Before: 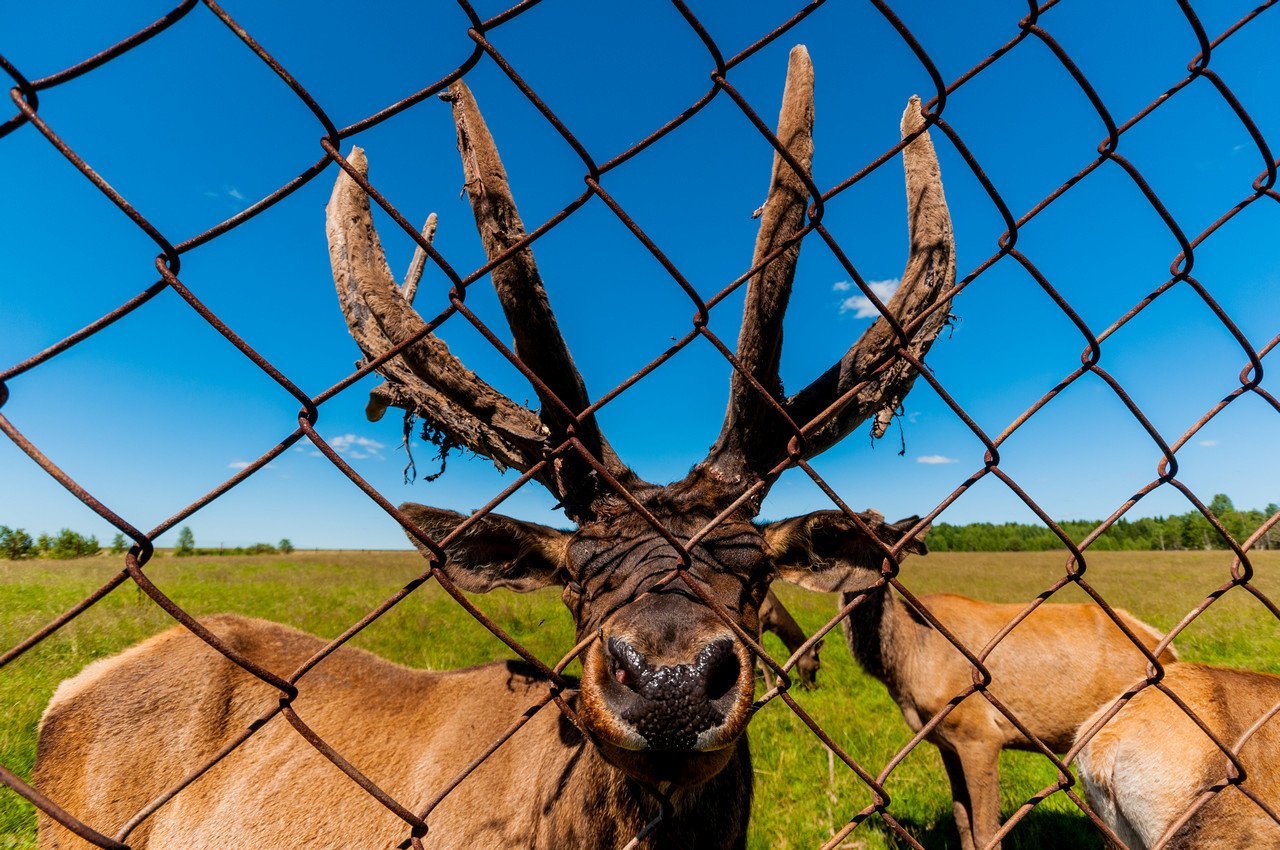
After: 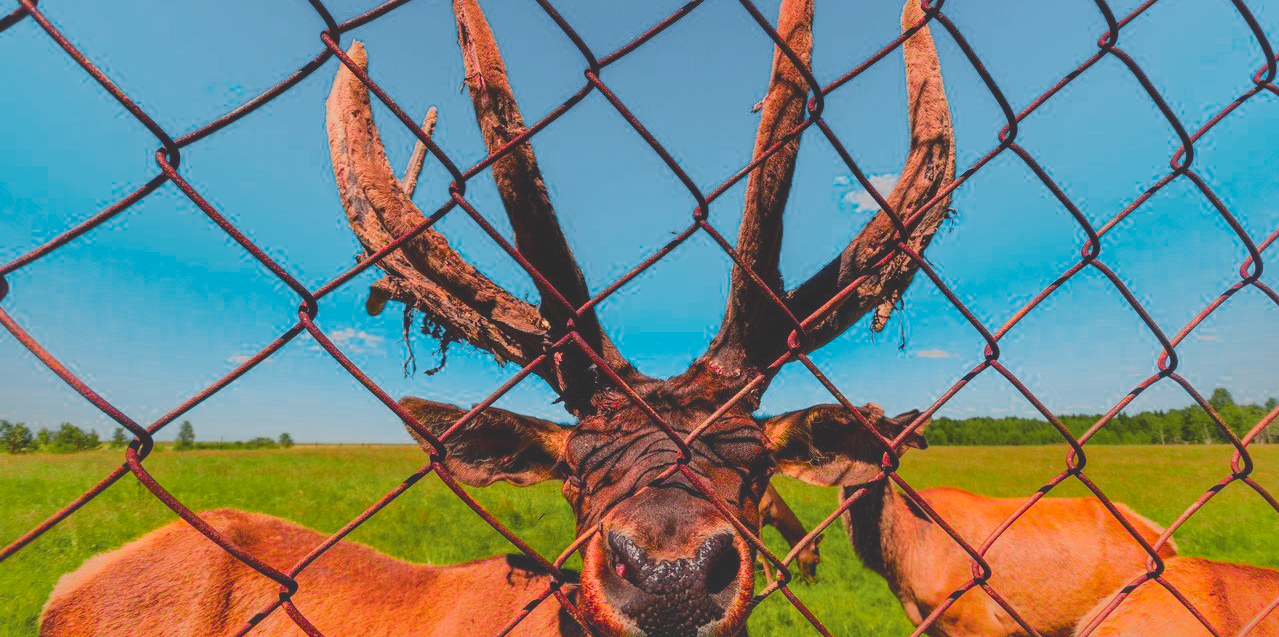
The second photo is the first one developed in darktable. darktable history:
color zones: curves: ch0 [(0, 0.533) (0.126, 0.533) (0.234, 0.533) (0.368, 0.357) (0.5, 0.5) (0.625, 0.5) (0.74, 0.637) (0.875, 0.5)]; ch1 [(0.004, 0.708) (0.129, 0.662) (0.25, 0.5) (0.375, 0.331) (0.496, 0.396) (0.625, 0.649) (0.739, 0.26) (0.875, 0.5) (1, 0.478)]; ch2 [(0, 0.409) (0.132, 0.403) (0.236, 0.558) (0.379, 0.448) (0.5, 0.5) (0.625, 0.5) (0.691, 0.39) (0.875, 0.5)]
shadows and highlights: shadows 38.43, highlights -74.54
crop and rotate: top 12.5%, bottom 12.5%
color balance rgb: shadows lift › chroma 2%, shadows lift › hue 247.2°, power › chroma 0.3%, power › hue 25.2°, highlights gain › chroma 3%, highlights gain › hue 60°, global offset › luminance 0.75%, perceptual saturation grading › global saturation 20%, perceptual saturation grading › highlights -20%, perceptual saturation grading › shadows 30%, global vibrance 20%
contrast brightness saturation: contrast -0.15, brightness 0.05, saturation -0.12
